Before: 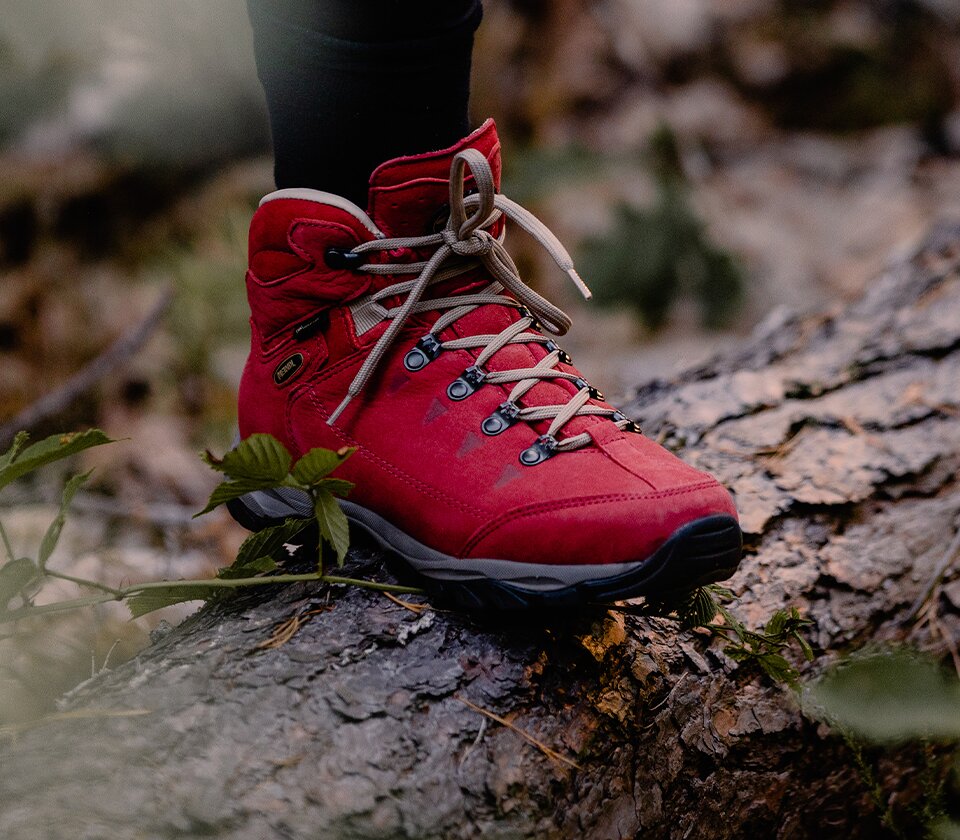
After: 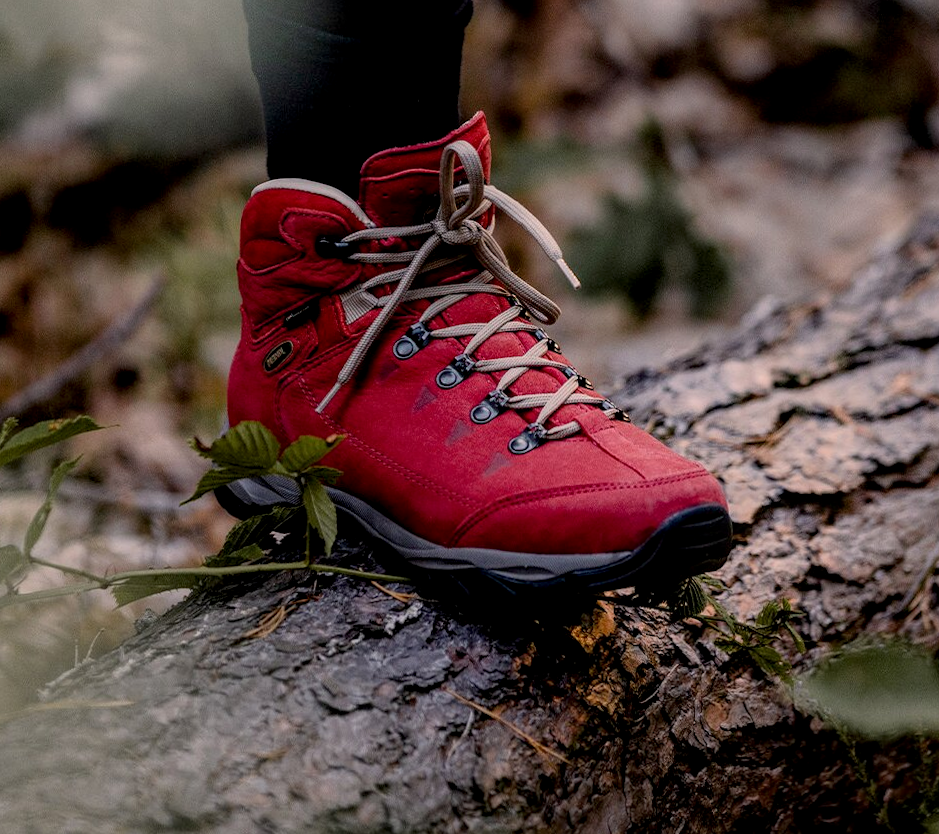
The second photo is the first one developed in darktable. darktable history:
exposure: black level correction 0.002, compensate highlight preservation false
local contrast: on, module defaults
rotate and perspective: rotation 0.226°, lens shift (vertical) -0.042, crop left 0.023, crop right 0.982, crop top 0.006, crop bottom 0.994
